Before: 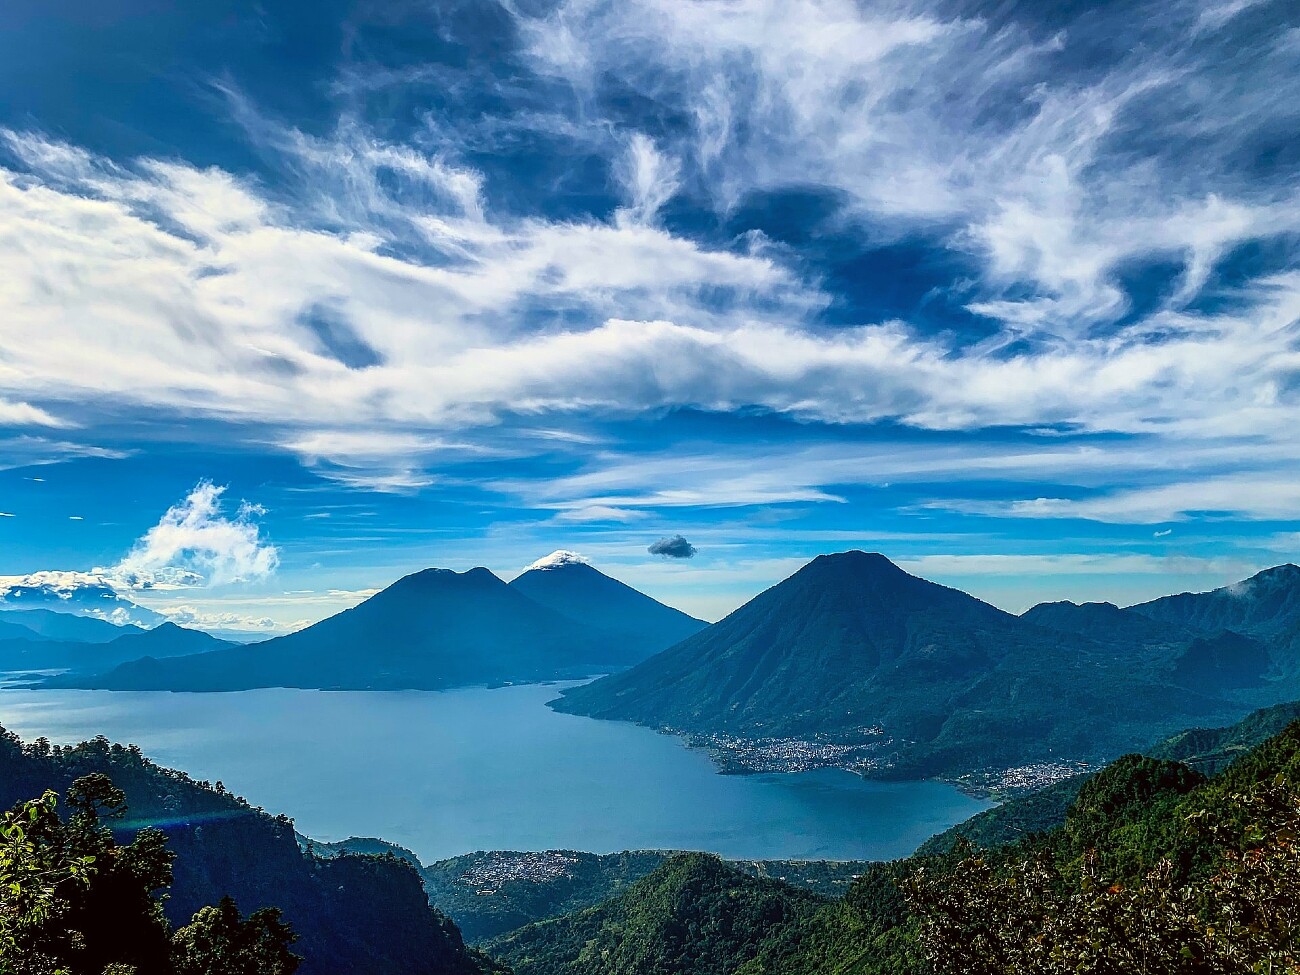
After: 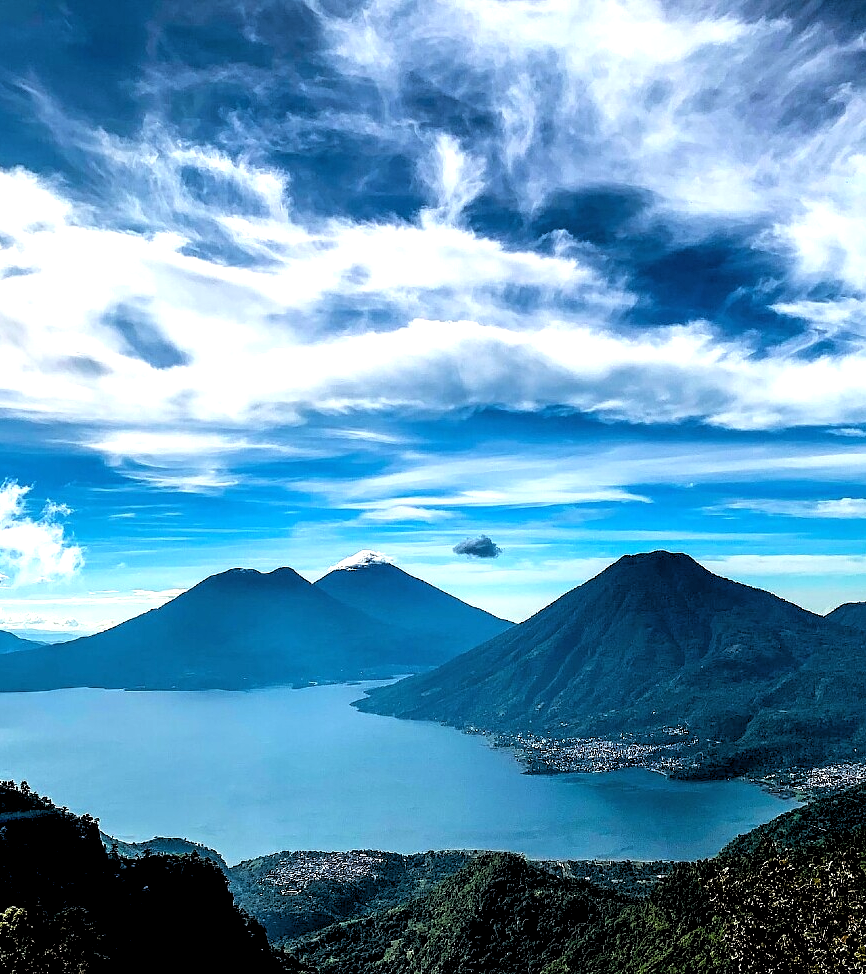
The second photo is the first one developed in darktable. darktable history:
rgb levels: levels [[0.034, 0.472, 0.904], [0, 0.5, 1], [0, 0.5, 1]]
exposure: black level correction 0, exposure 0.5 EV, compensate highlight preservation false
crop and rotate: left 15.055%, right 18.278%
